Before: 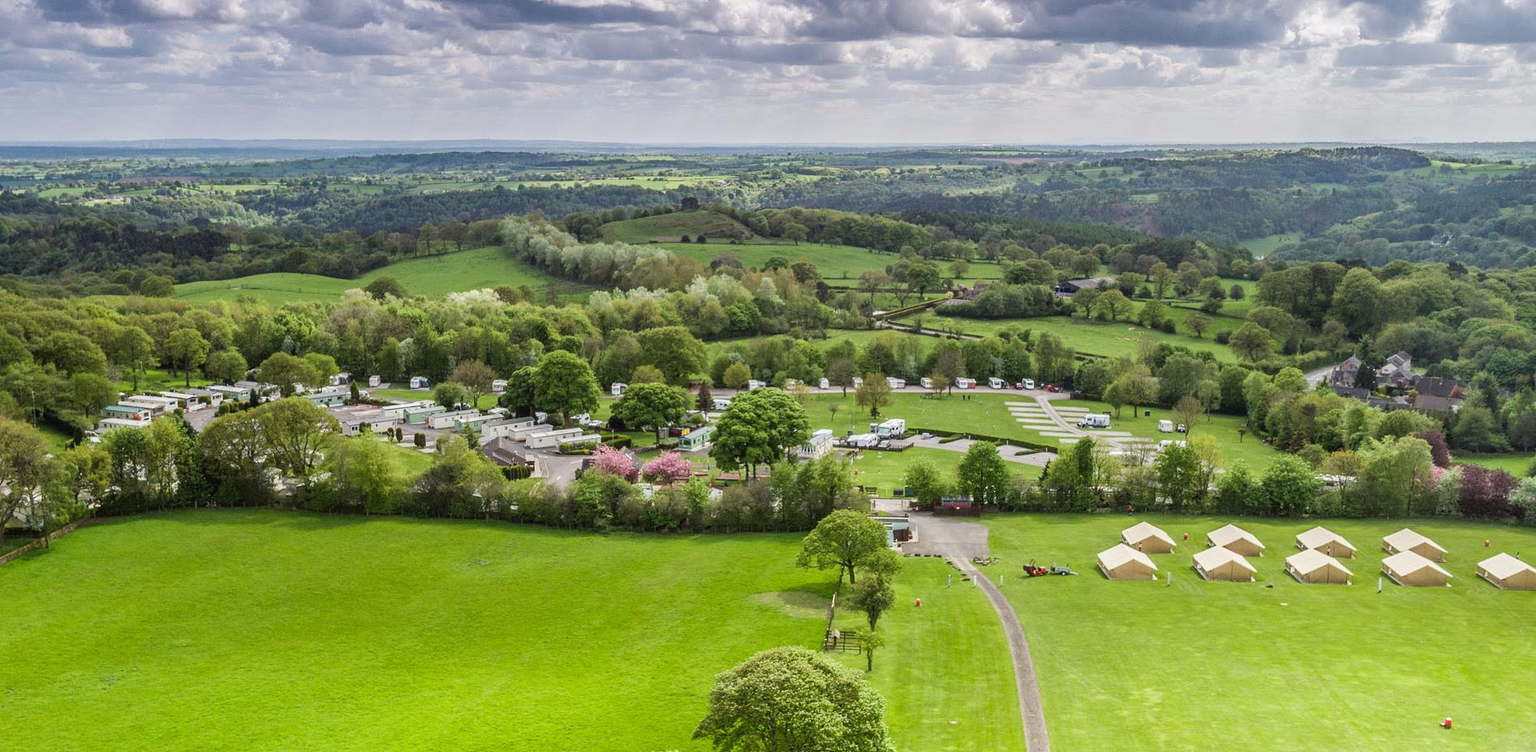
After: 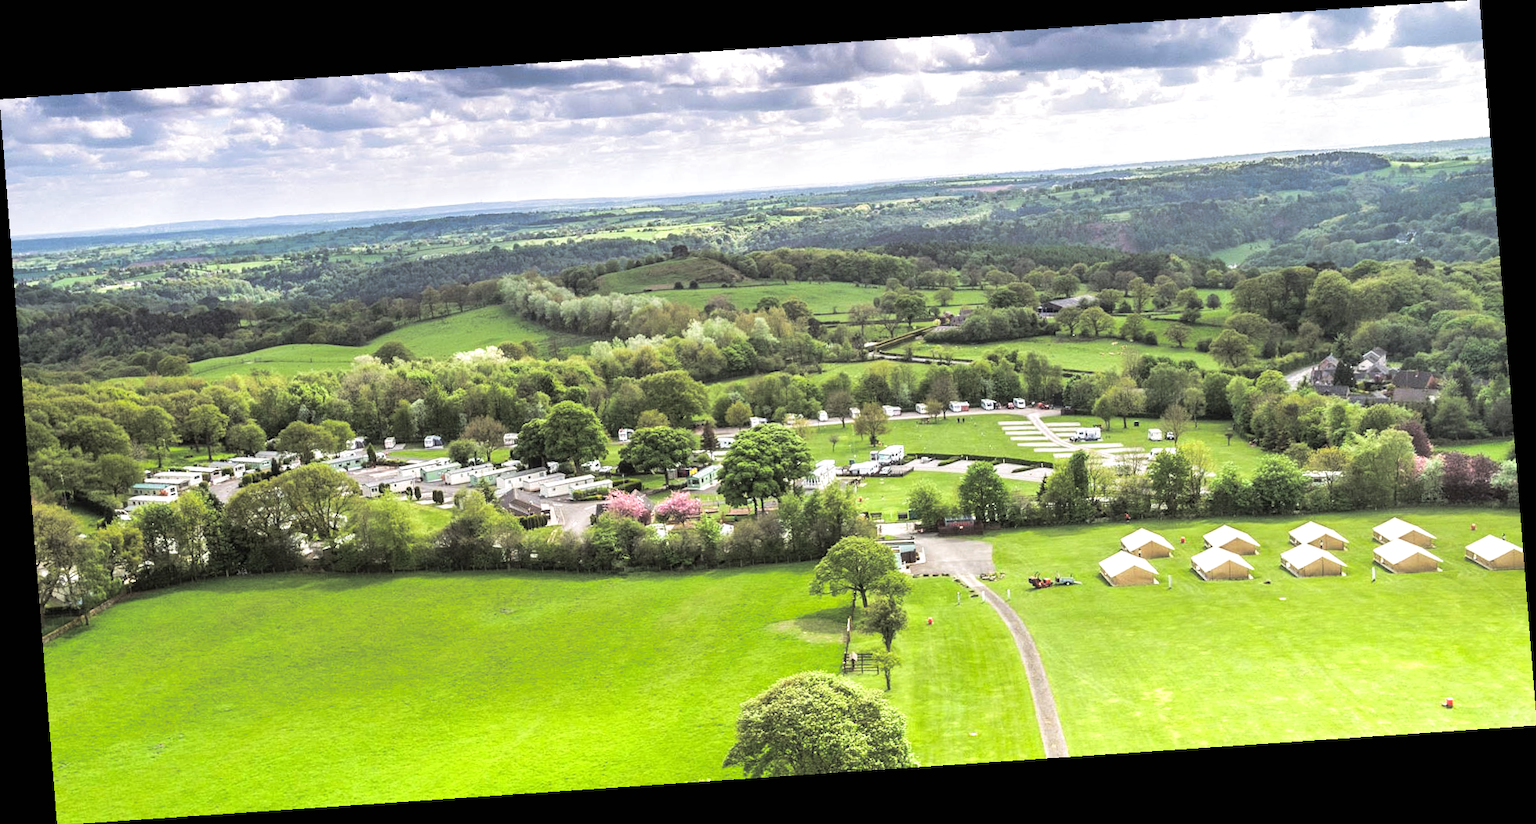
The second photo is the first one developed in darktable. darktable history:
exposure: black level correction 0, exposure 0.7 EV, compensate highlight preservation false
split-toning: shadows › hue 36°, shadows › saturation 0.05, highlights › hue 10.8°, highlights › saturation 0.15, compress 40%
rotate and perspective: rotation -4.2°, shear 0.006, automatic cropping off
